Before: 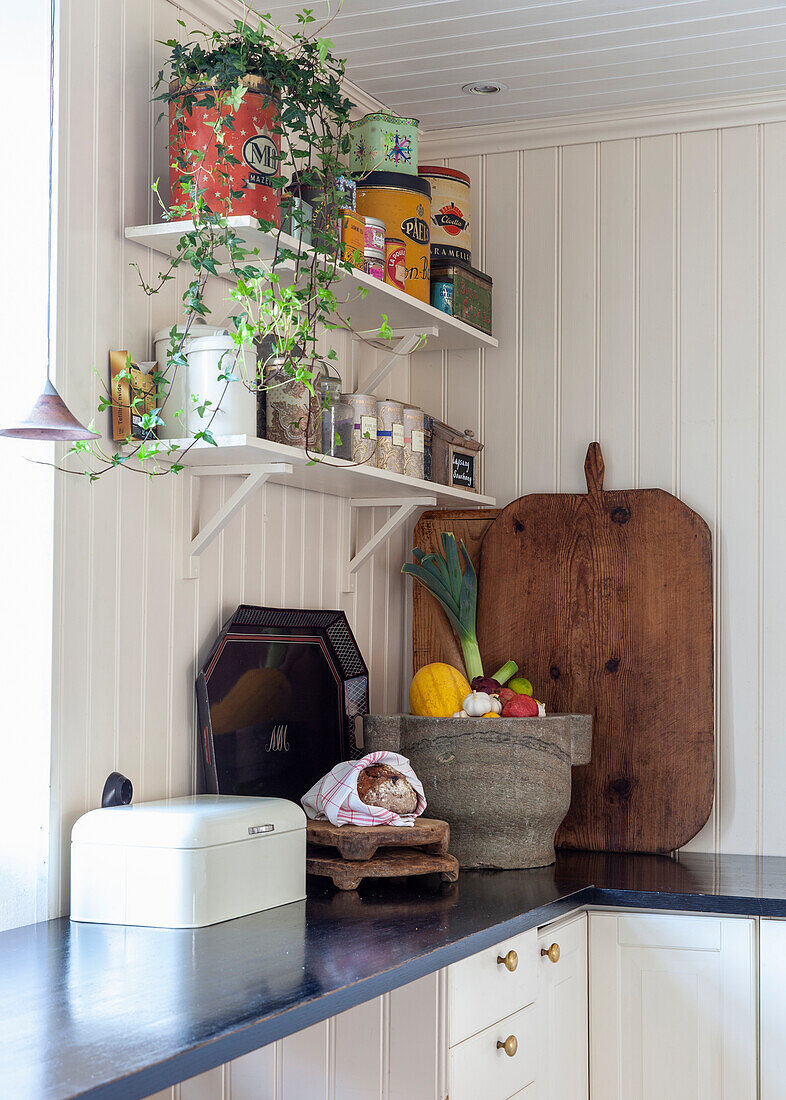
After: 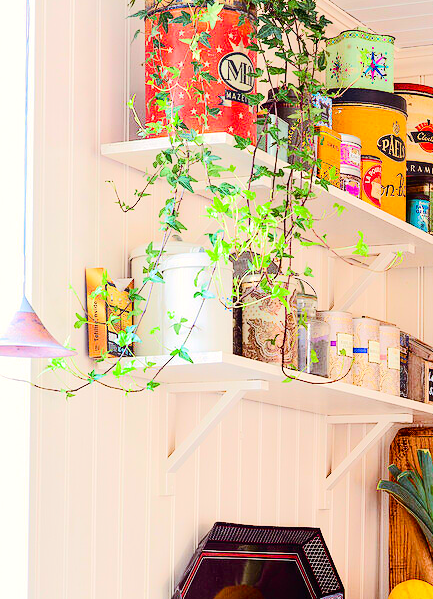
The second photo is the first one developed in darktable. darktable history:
contrast brightness saturation: saturation 0.132
color balance rgb: shadows lift › chroma 9.895%, shadows lift › hue 44.64°, highlights gain › chroma 1.592%, highlights gain › hue 55.65°, perceptual saturation grading › global saturation 28.179%, perceptual saturation grading › highlights -24.775%, perceptual saturation grading › mid-tones 24.963%, perceptual saturation grading › shadows 50.182%, global vibrance 20%
tone equalizer: -7 EV 0.158 EV, -6 EV 0.61 EV, -5 EV 1.14 EV, -4 EV 1.31 EV, -3 EV 1.14 EV, -2 EV 0.6 EV, -1 EV 0.161 EV, edges refinement/feathering 500, mask exposure compensation -1.57 EV, preserve details no
tone curve: curves: ch0 [(0, 0) (0.003, 0.014) (0.011, 0.019) (0.025, 0.026) (0.044, 0.037) (0.069, 0.053) (0.1, 0.083) (0.136, 0.121) (0.177, 0.163) (0.224, 0.22) (0.277, 0.281) (0.335, 0.354) (0.399, 0.436) (0.468, 0.526) (0.543, 0.612) (0.623, 0.706) (0.709, 0.79) (0.801, 0.858) (0.898, 0.925) (1, 1)], color space Lab, independent channels, preserve colors none
crop and rotate: left 3.062%, top 7.607%, right 41.838%, bottom 37.852%
